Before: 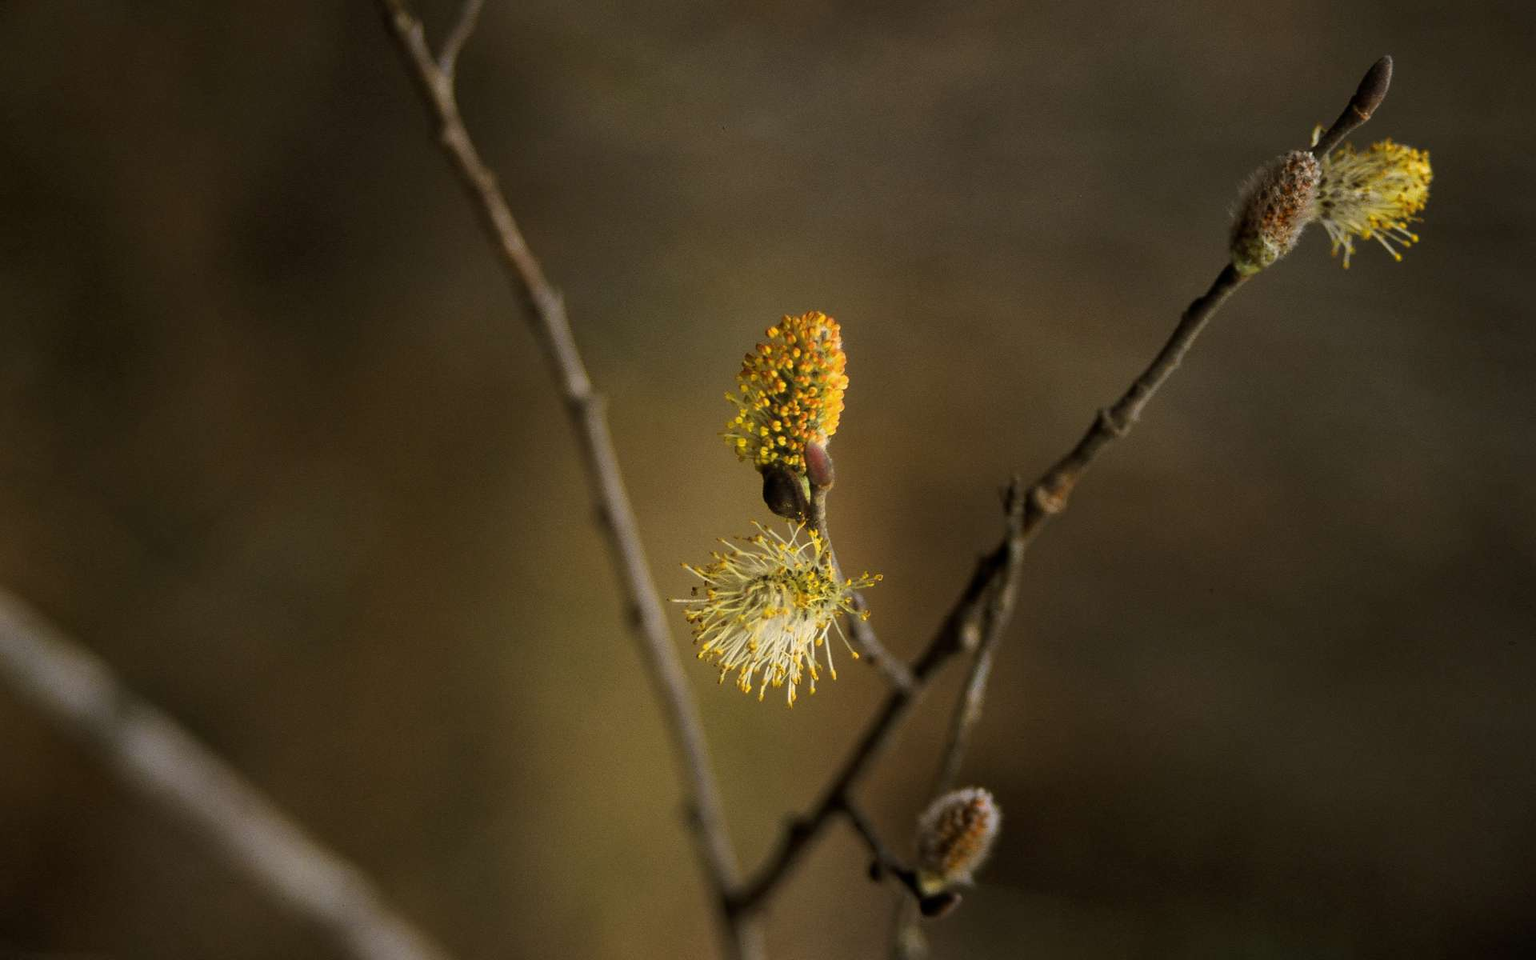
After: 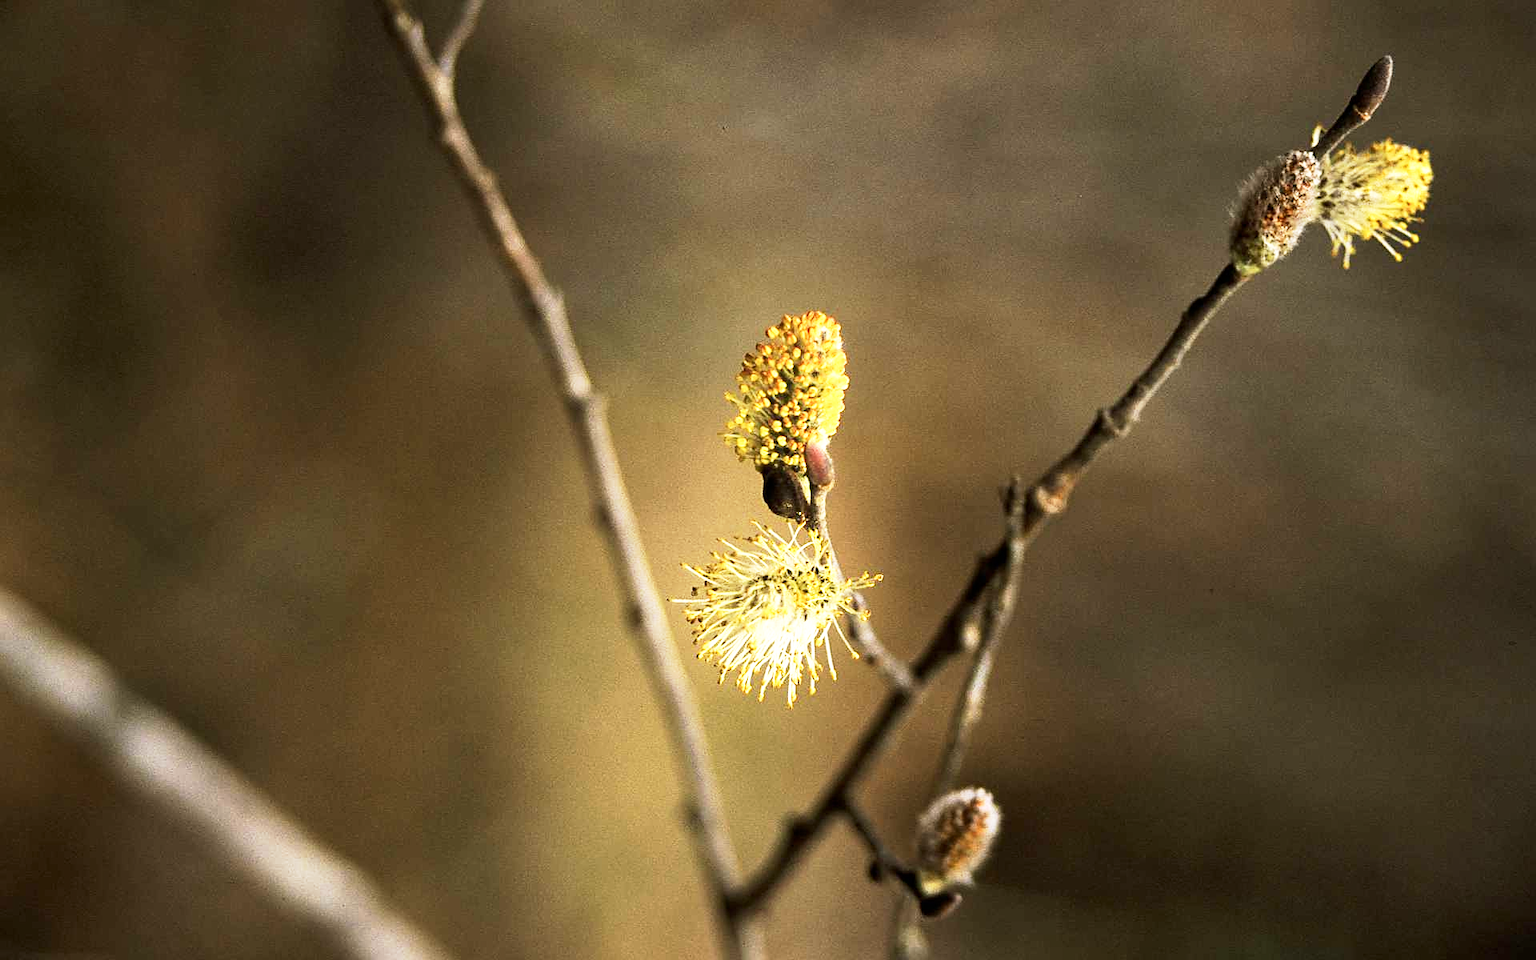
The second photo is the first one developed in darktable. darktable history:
sharpen: on, module defaults
base curve: curves: ch0 [(0, 0) (0.005, 0.002) (0.193, 0.295) (0.399, 0.664) (0.75, 0.928) (1, 1)], preserve colors none
contrast brightness saturation: contrast 0.111, saturation -0.154
exposure: black level correction 0, exposure 1.001 EV, compensate highlight preservation false
